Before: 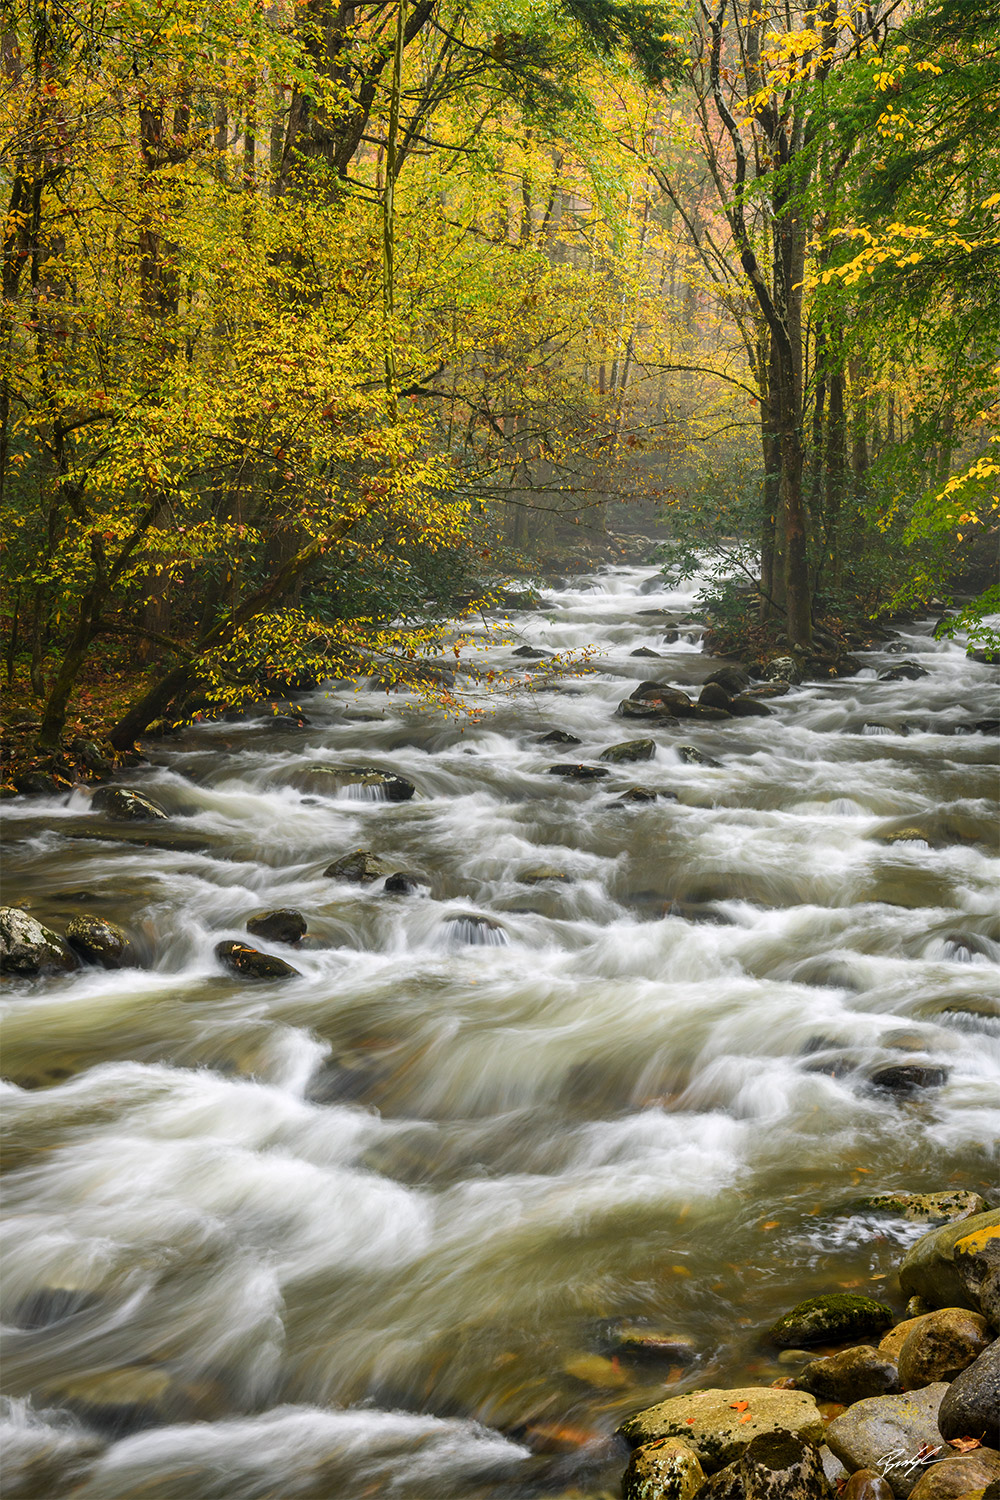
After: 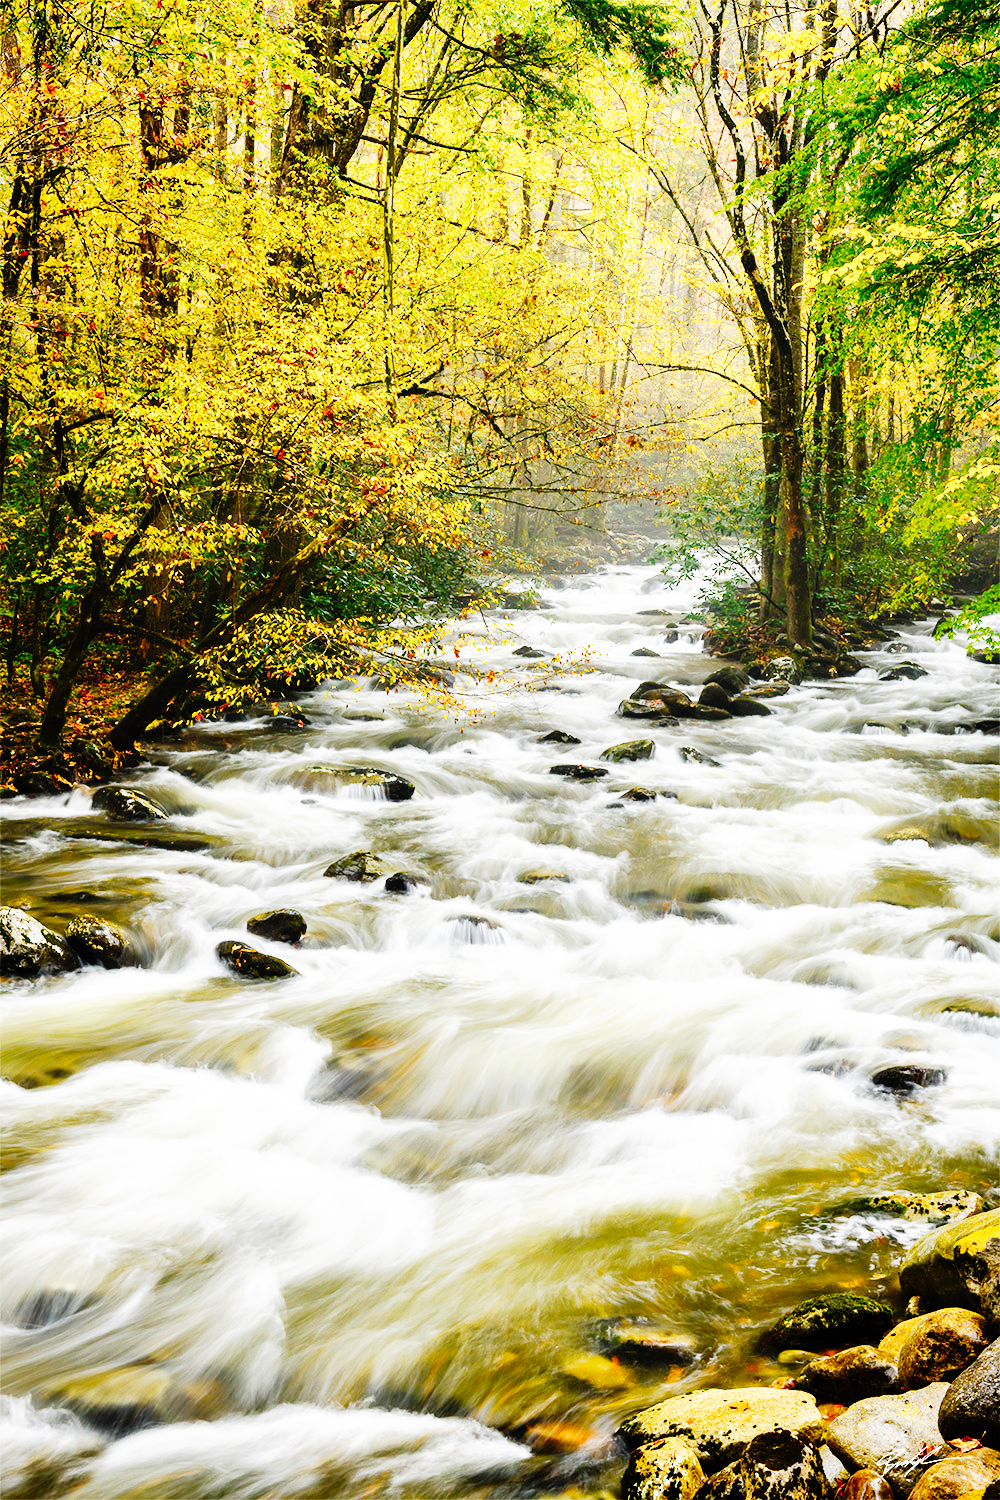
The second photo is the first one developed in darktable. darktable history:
base curve: curves: ch0 [(0, 0) (0.007, 0.004) (0.027, 0.03) (0.046, 0.07) (0.207, 0.54) (0.442, 0.872) (0.673, 0.972) (1, 1)], preserve colors none
tone curve: curves: ch0 [(0, 0) (0.003, 0.002) (0.011, 0.006) (0.025, 0.012) (0.044, 0.021) (0.069, 0.027) (0.1, 0.035) (0.136, 0.06) (0.177, 0.108) (0.224, 0.173) (0.277, 0.26) (0.335, 0.353) (0.399, 0.453) (0.468, 0.555) (0.543, 0.641) (0.623, 0.724) (0.709, 0.792) (0.801, 0.857) (0.898, 0.918) (1, 1)], preserve colors none
